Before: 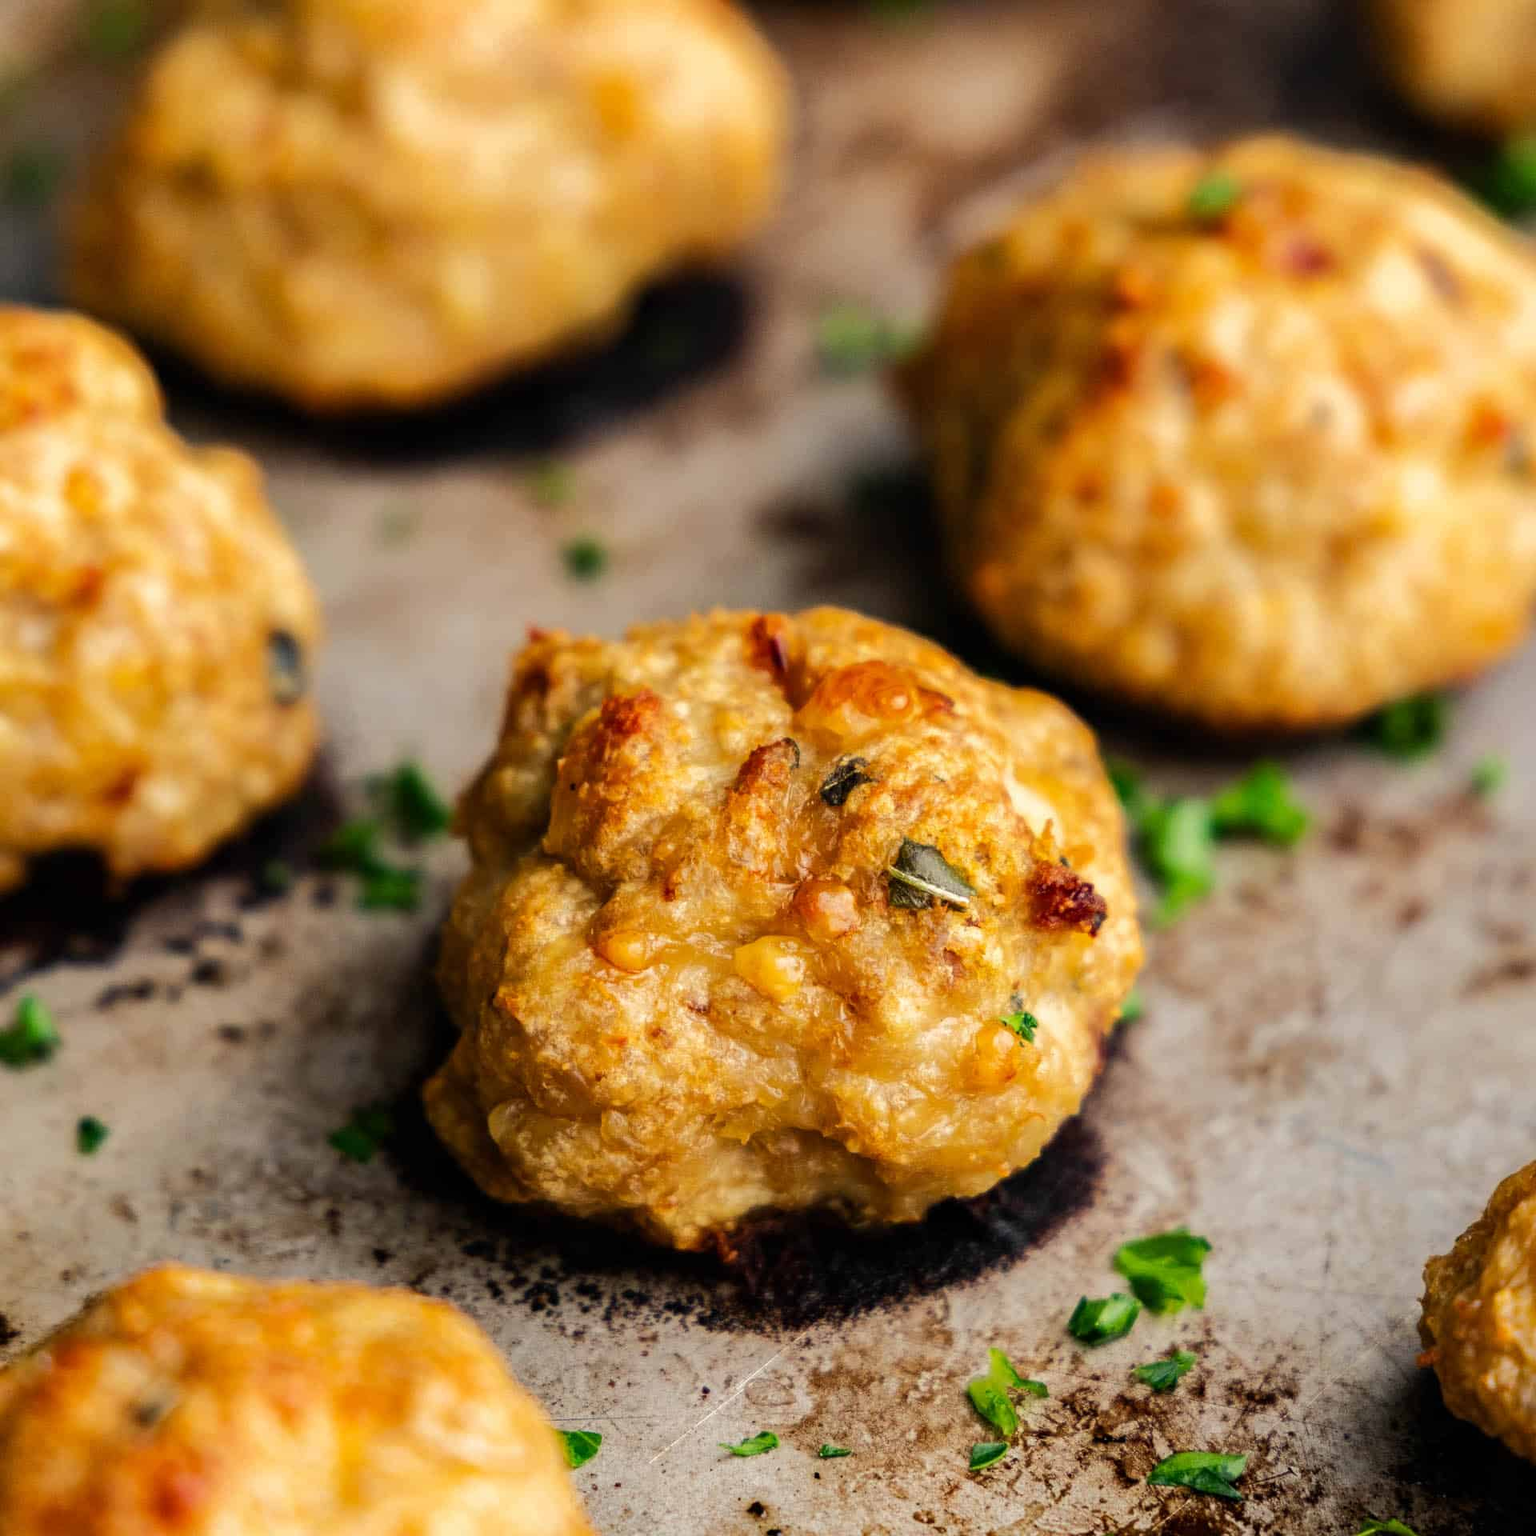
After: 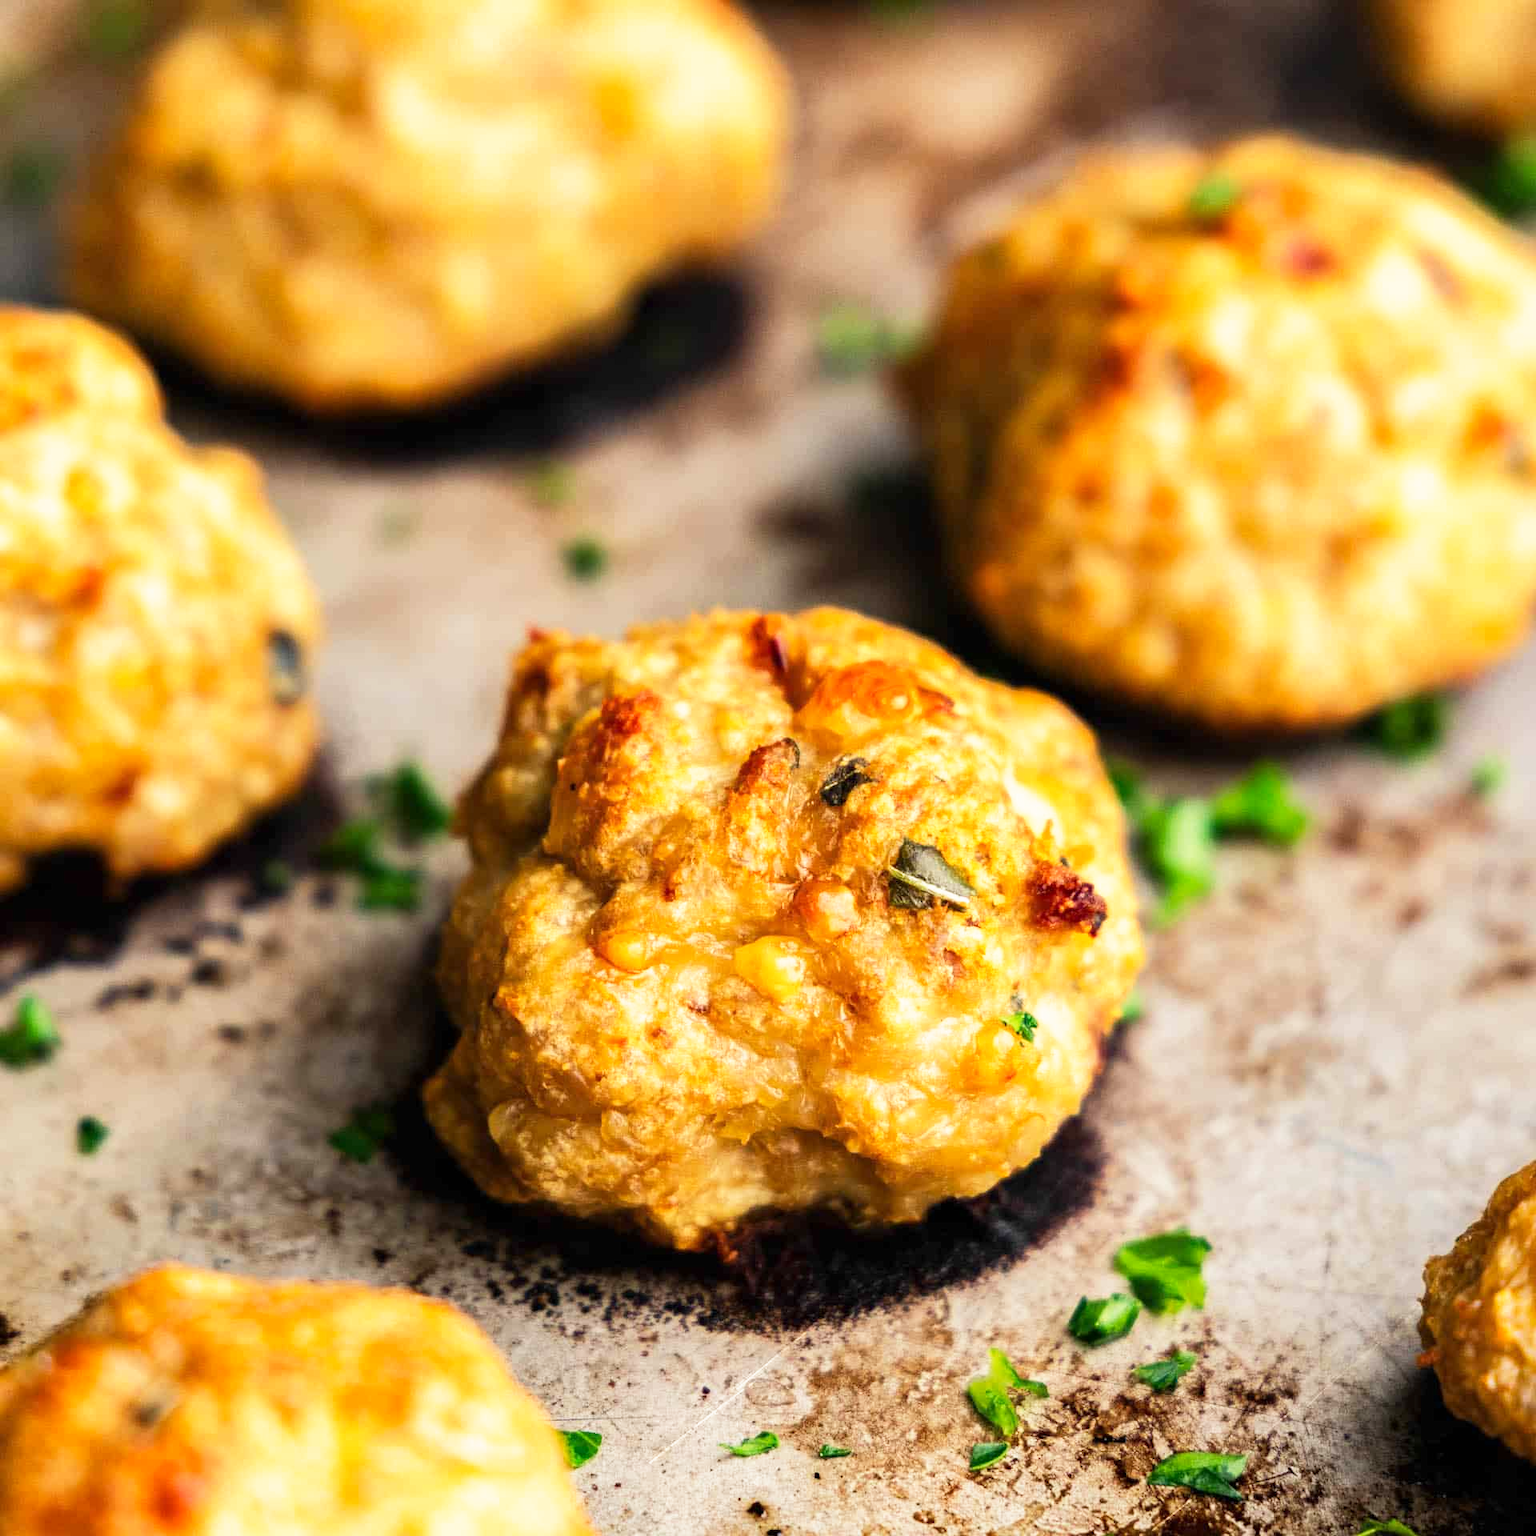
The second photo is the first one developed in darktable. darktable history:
exposure: compensate highlight preservation false
base curve: curves: ch0 [(0, 0) (0.557, 0.834) (1, 1)], preserve colors none
